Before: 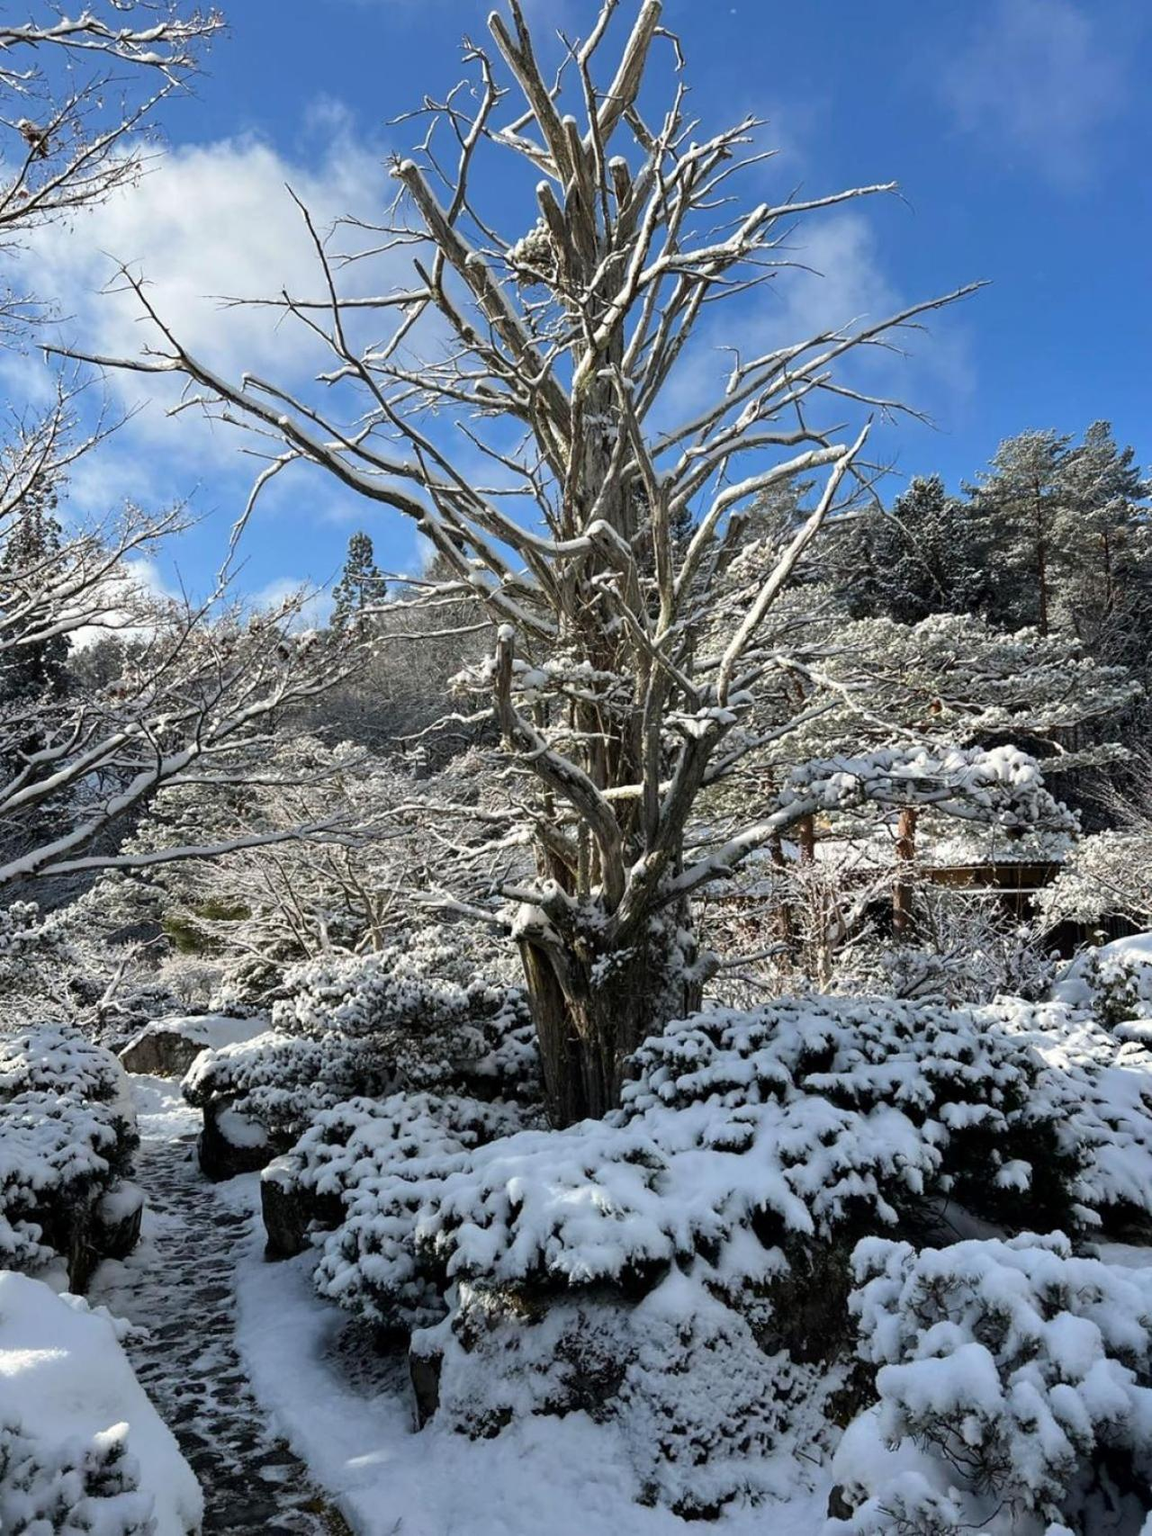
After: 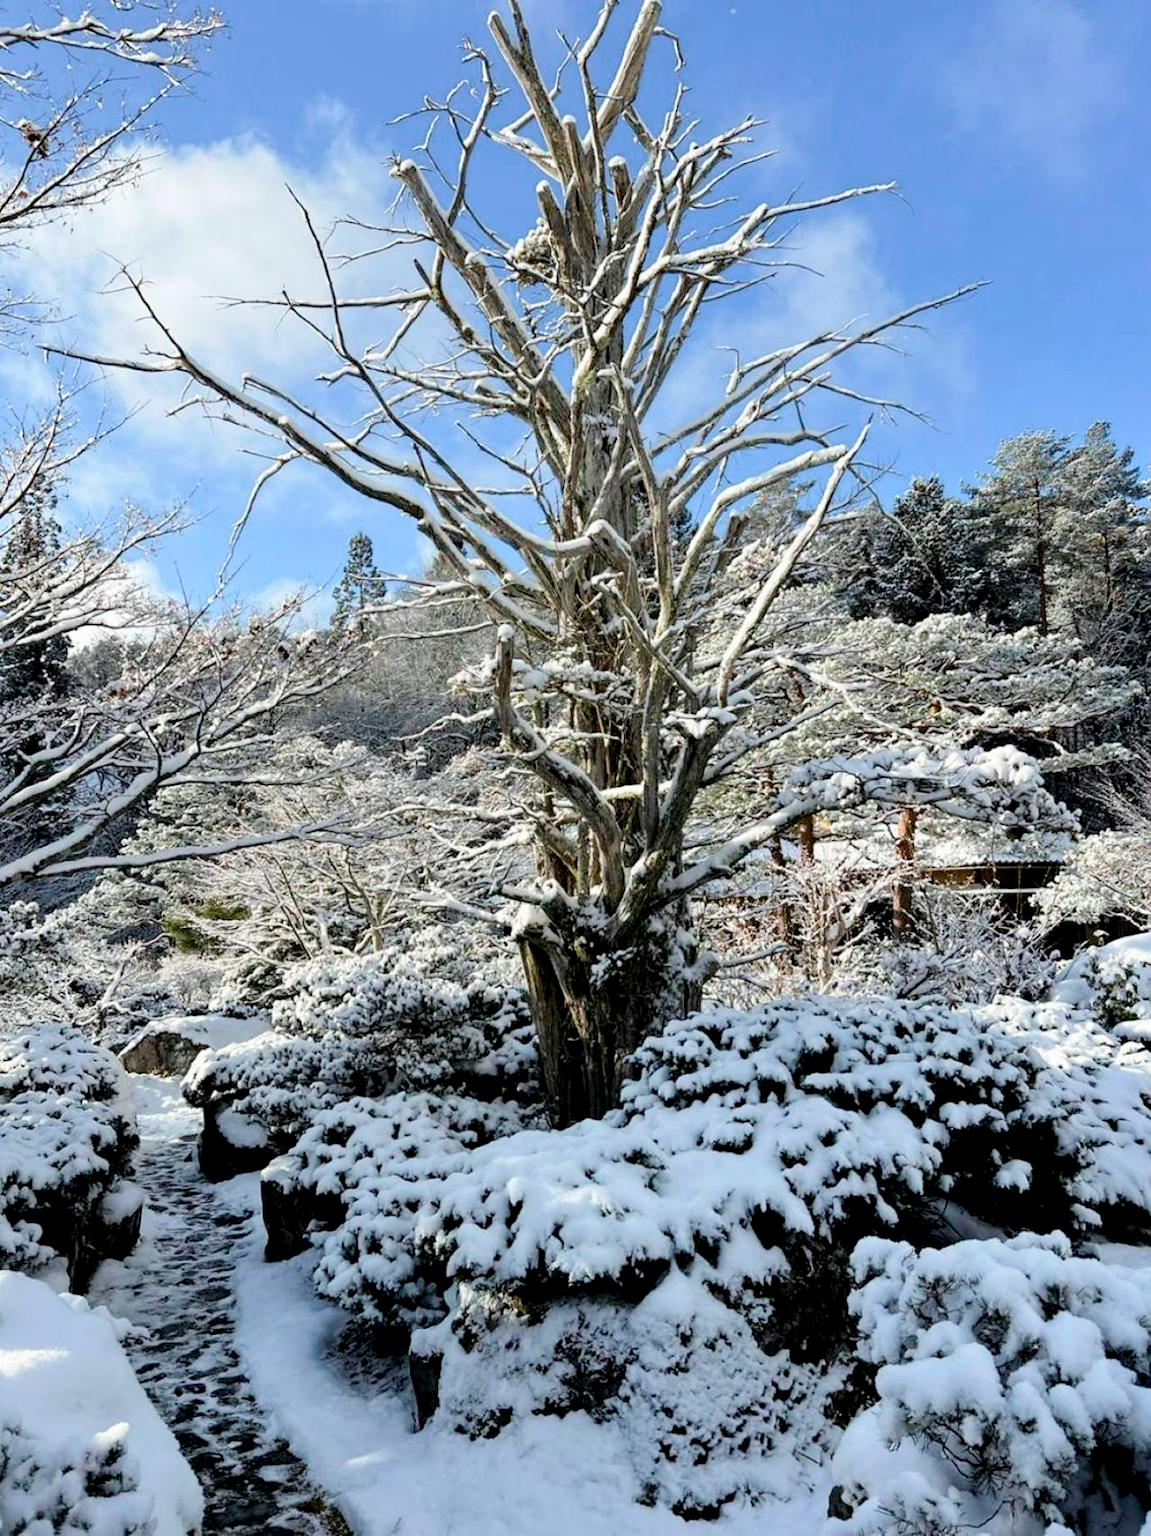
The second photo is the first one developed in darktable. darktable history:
tone curve: curves: ch0 [(0, 0) (0.003, 0.004) (0.011, 0.015) (0.025, 0.033) (0.044, 0.058) (0.069, 0.091) (0.1, 0.131) (0.136, 0.179) (0.177, 0.233) (0.224, 0.296) (0.277, 0.364) (0.335, 0.434) (0.399, 0.511) (0.468, 0.584) (0.543, 0.656) (0.623, 0.729) (0.709, 0.799) (0.801, 0.874) (0.898, 0.936) (1, 1)], preserve colors none
color look up table: target L [63.81, 45.09, 32.9, 100, 80.65, 72.43, 63.48, 57.86, 53.36, 42.88, 46.89, 39.02, 26.79, 70.96, 58.83, 50.59, 50.1, 24.89, 23.46, 8.003, 63.4, 48.42, 42.67, 26.97, 0 ×25], target a [-24.39, -42.34, -12.78, -0.001, 0.271, 5.472, 25.32, 24.26, 45.76, -0.299, 55.7, 56.42, 15.07, -0.204, -0.338, 9.839, 56.17, 27.79, 14.5, -0.003, -36.46, -24.4, -3.503, -0.181, 0 ×25], target b [60.3, 34.69, 24.5, 0.012, 1.088, 80.37, 69.09, 17.83, 56.74, 0.1, 19.55, 30.08, 17.45, -1.187, -1.419, -28.95, -14.98, -18.92, -52.25, -0.022, -3.512, -32.37, -28.2, -1.036, 0 ×25], num patches 24
